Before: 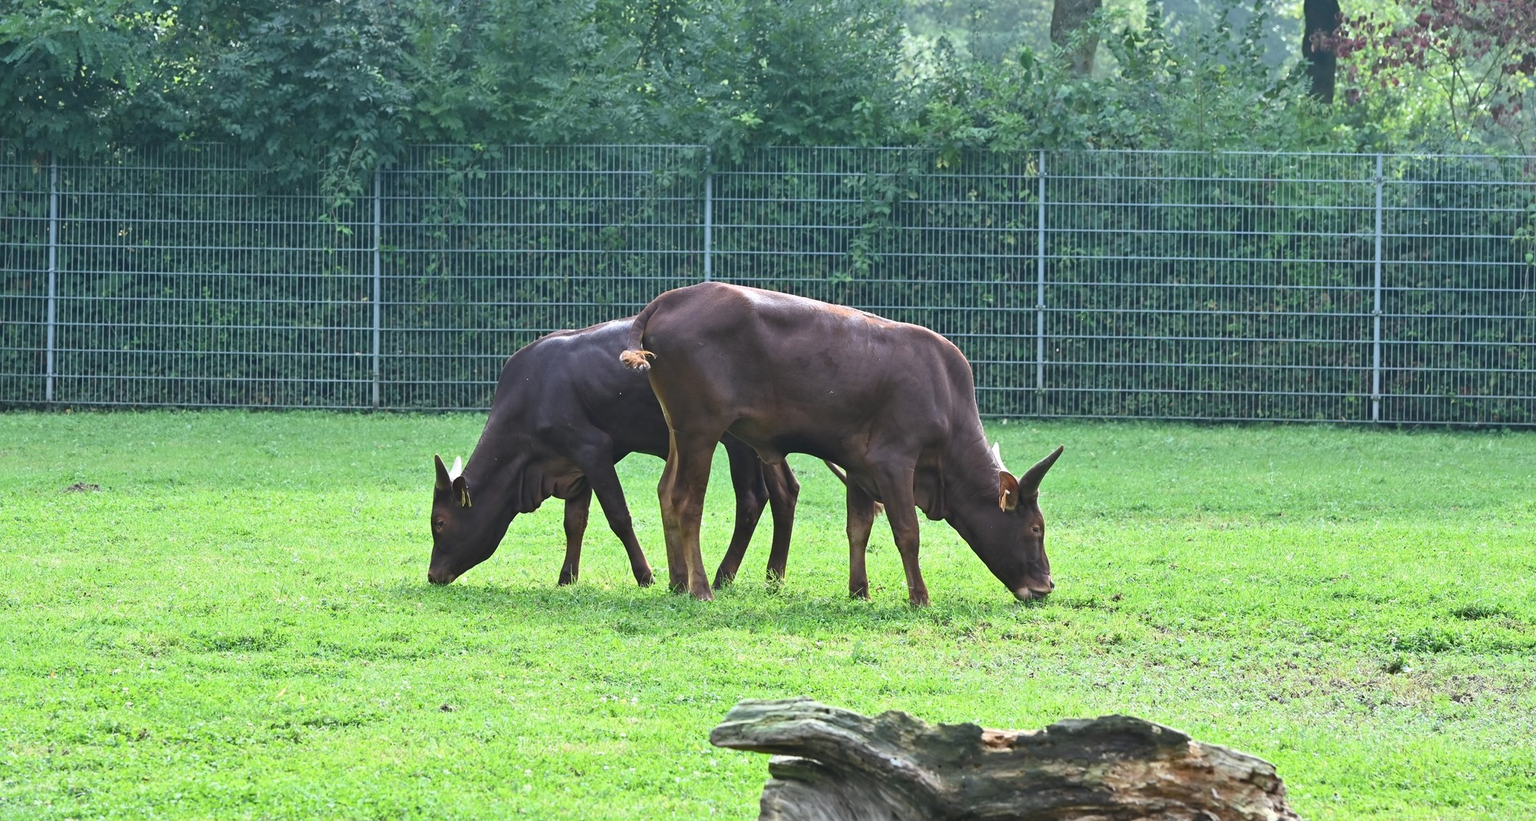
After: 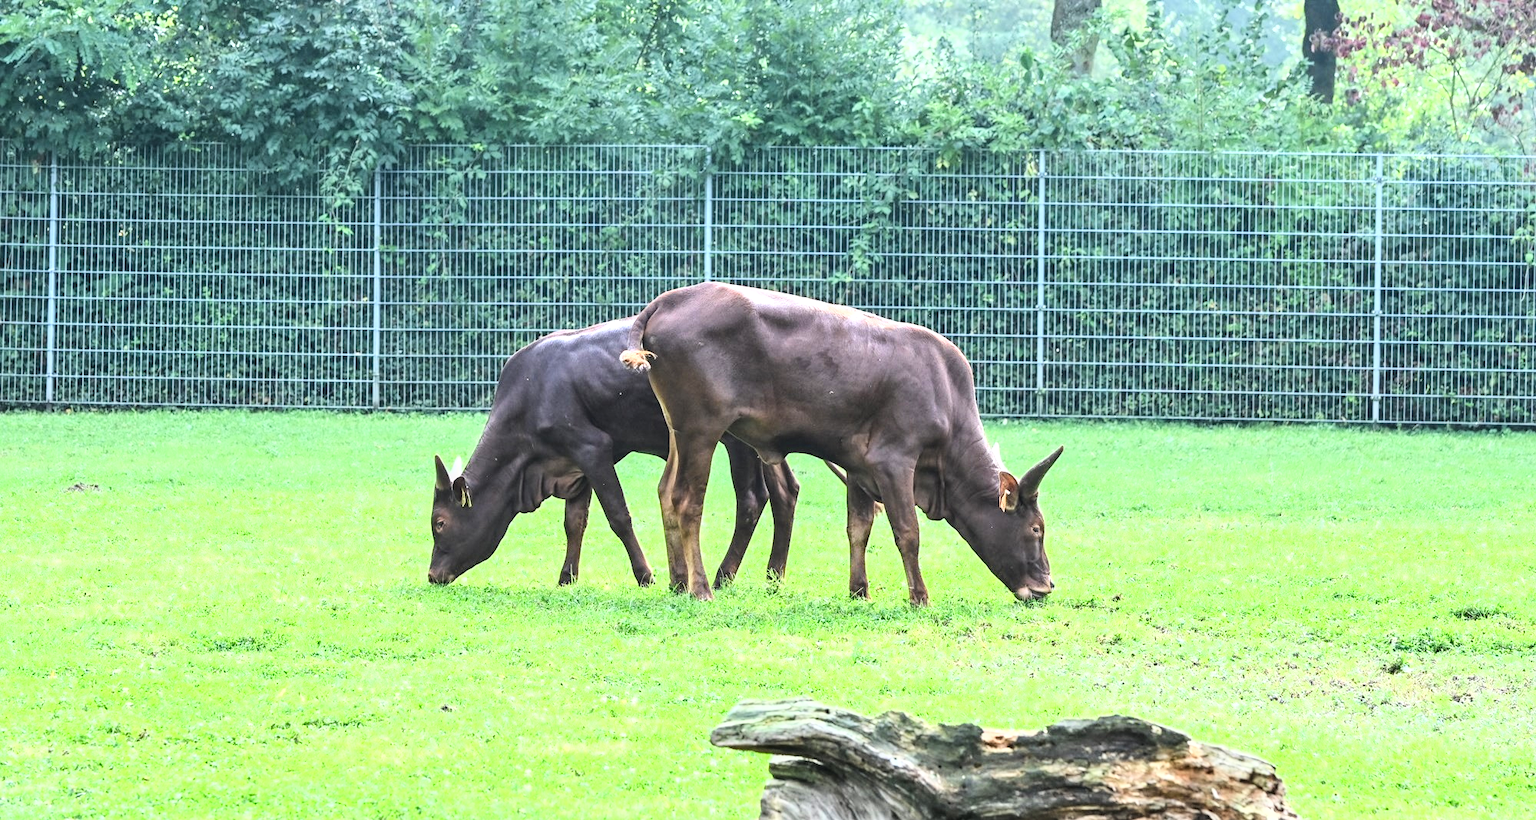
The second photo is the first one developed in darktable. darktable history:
local contrast: detail 130%
base curve: curves: ch0 [(0, 0.003) (0.001, 0.002) (0.006, 0.004) (0.02, 0.022) (0.048, 0.086) (0.094, 0.234) (0.162, 0.431) (0.258, 0.629) (0.385, 0.8) (0.548, 0.918) (0.751, 0.988) (1, 1)]
